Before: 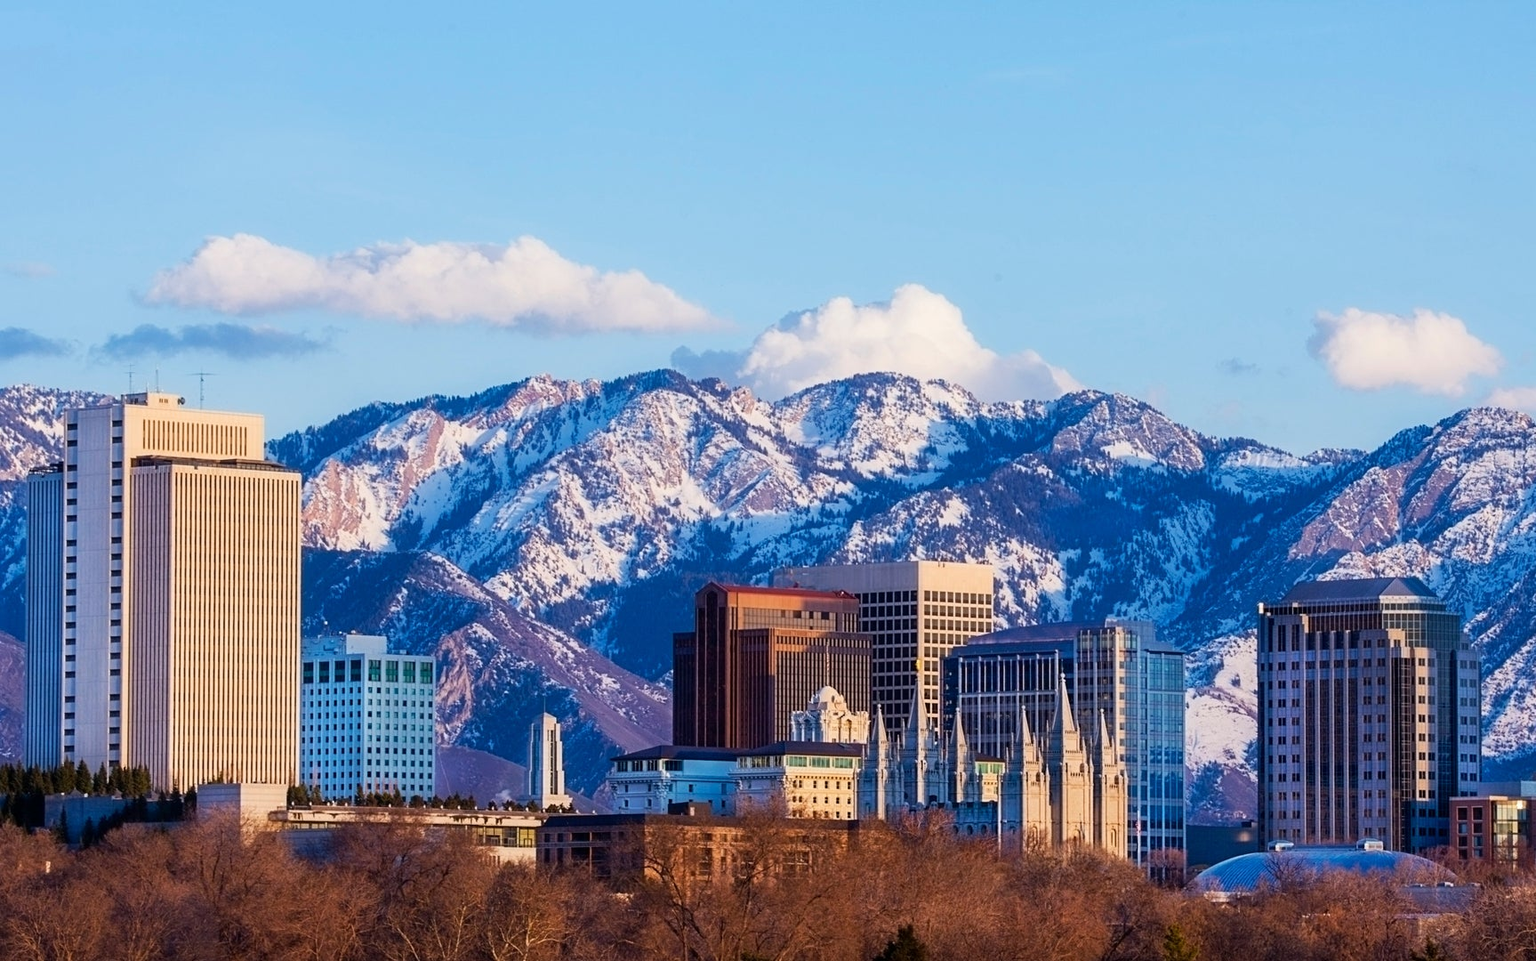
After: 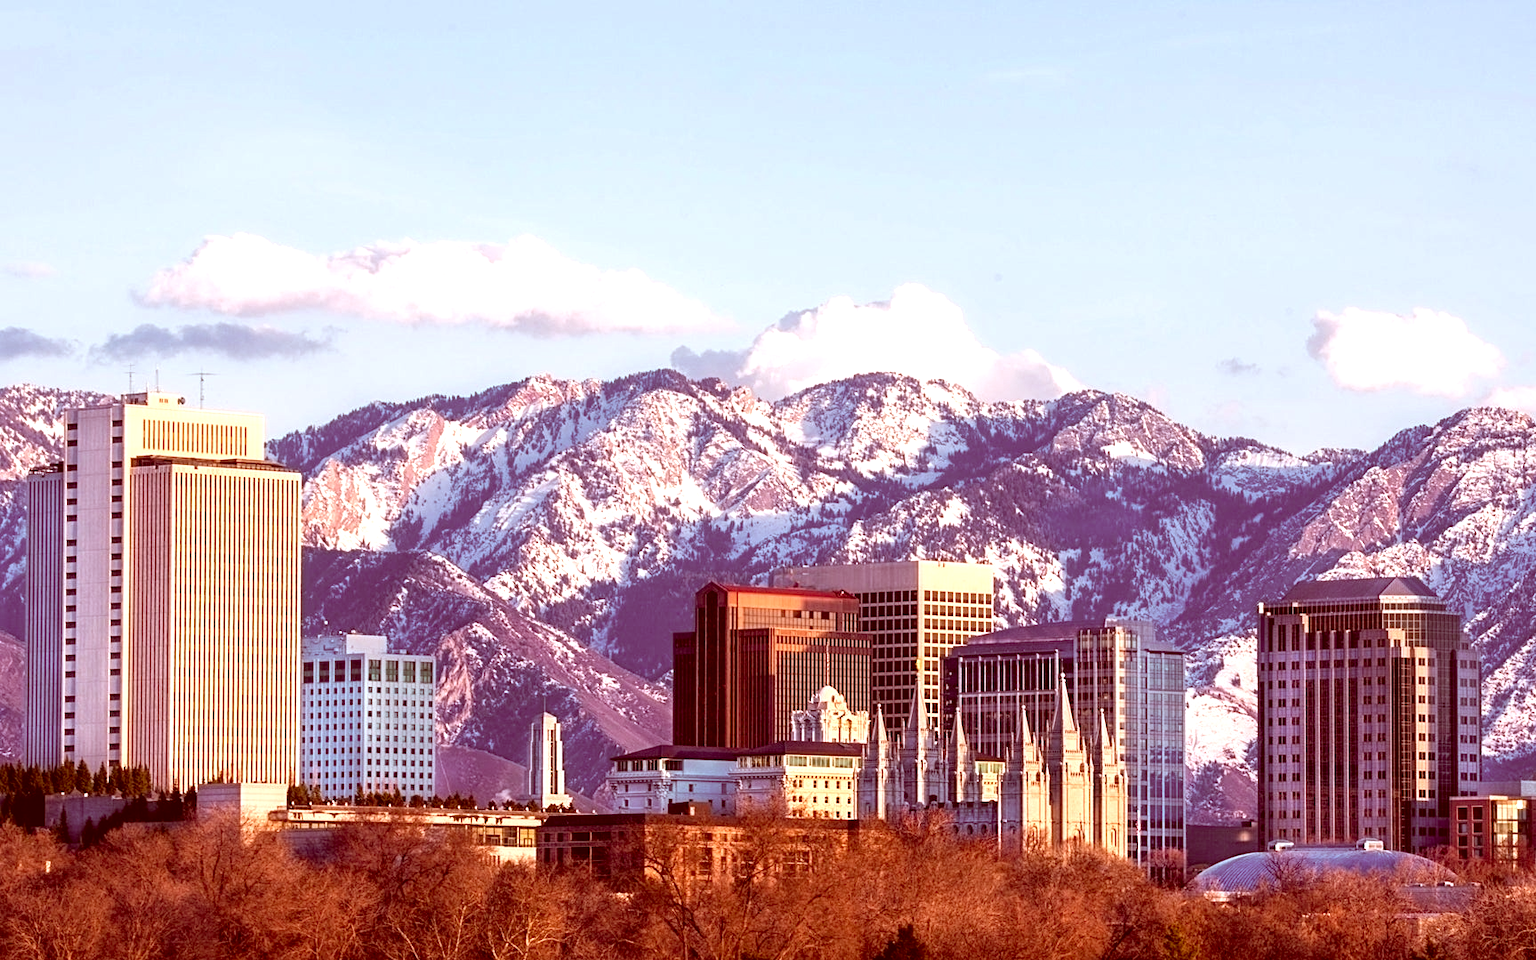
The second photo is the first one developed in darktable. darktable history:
local contrast: highlights 100%, shadows 97%, detail 131%, midtone range 0.2
exposure: black level correction 0, exposure 0.701 EV, compensate highlight preservation false
color correction: highlights a* 9.18, highlights b* 8.86, shadows a* 39.63, shadows b* 39.97, saturation 0.809
